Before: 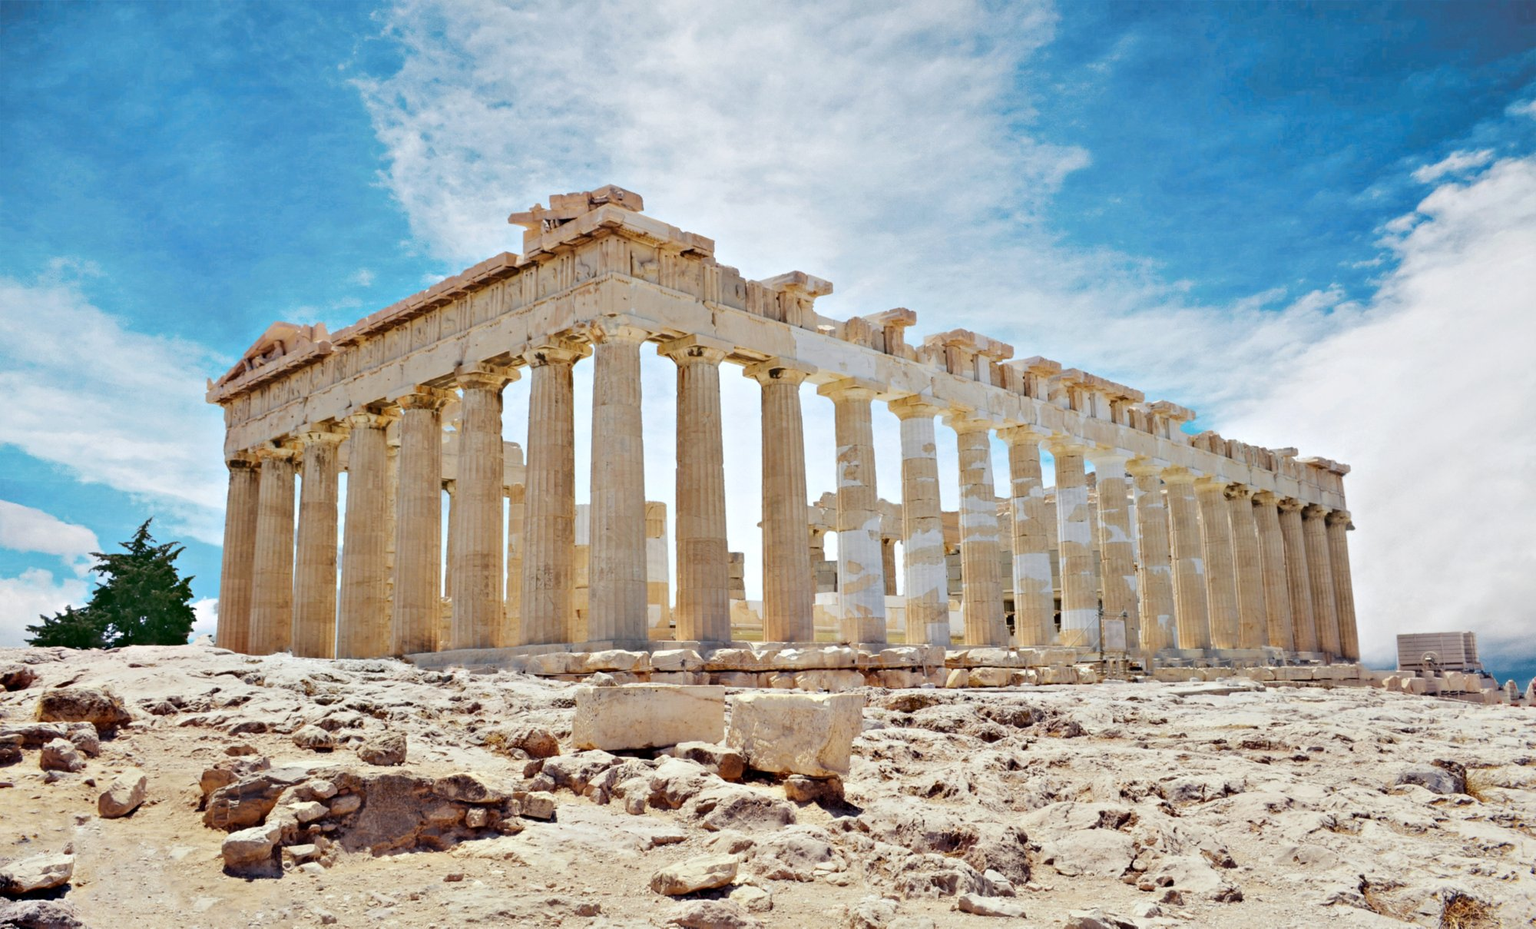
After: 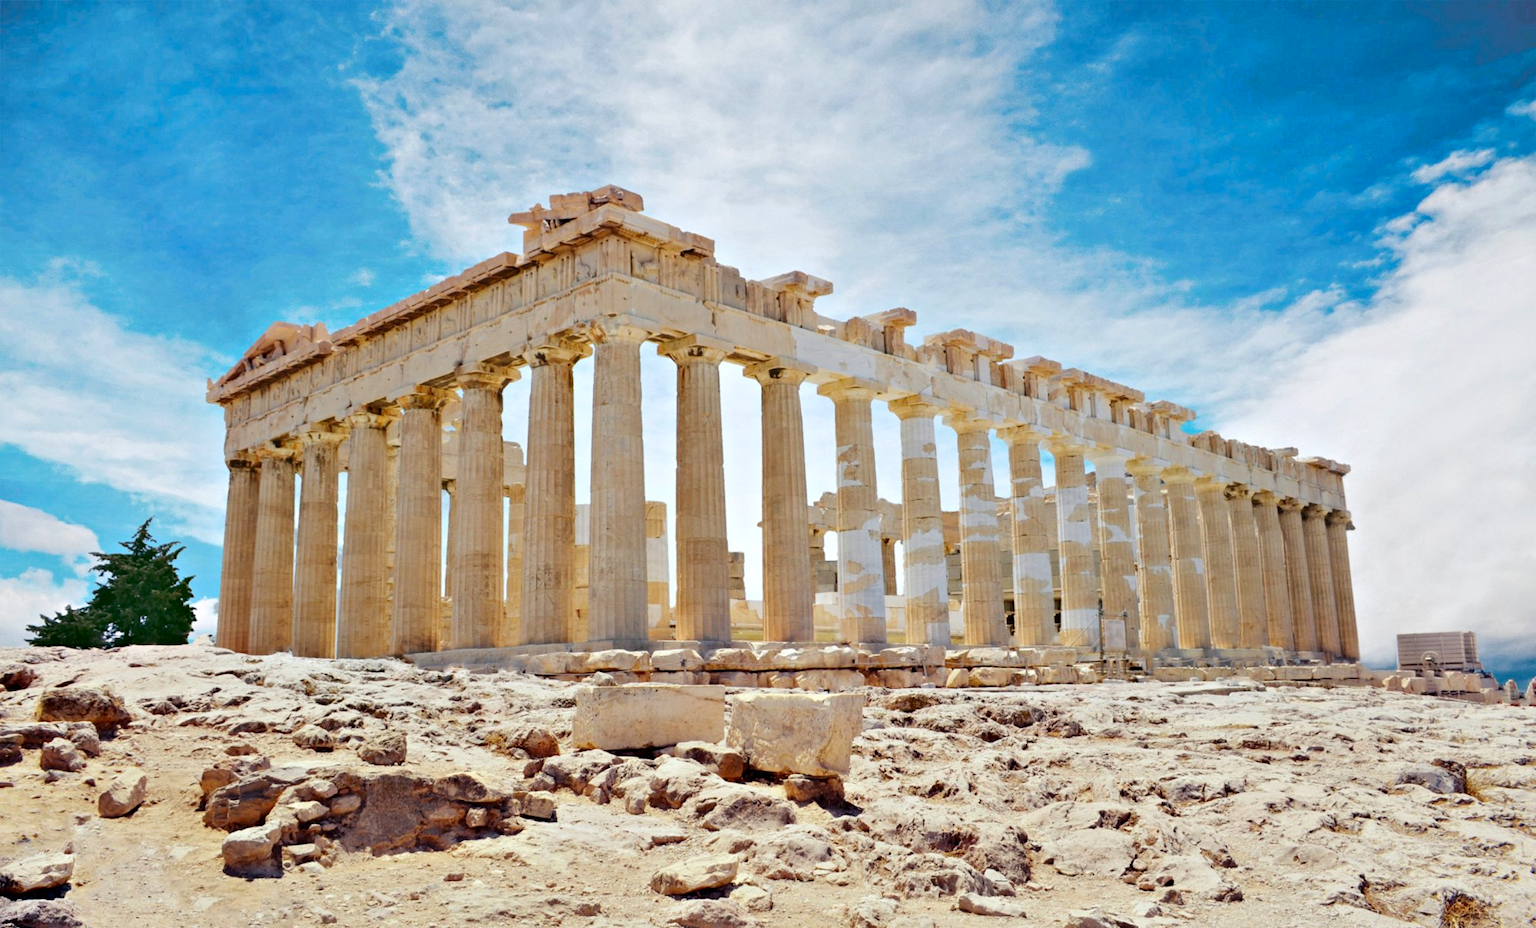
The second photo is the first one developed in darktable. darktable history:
contrast brightness saturation: contrast 0.04, saturation 0.16
exposure: compensate highlight preservation false
